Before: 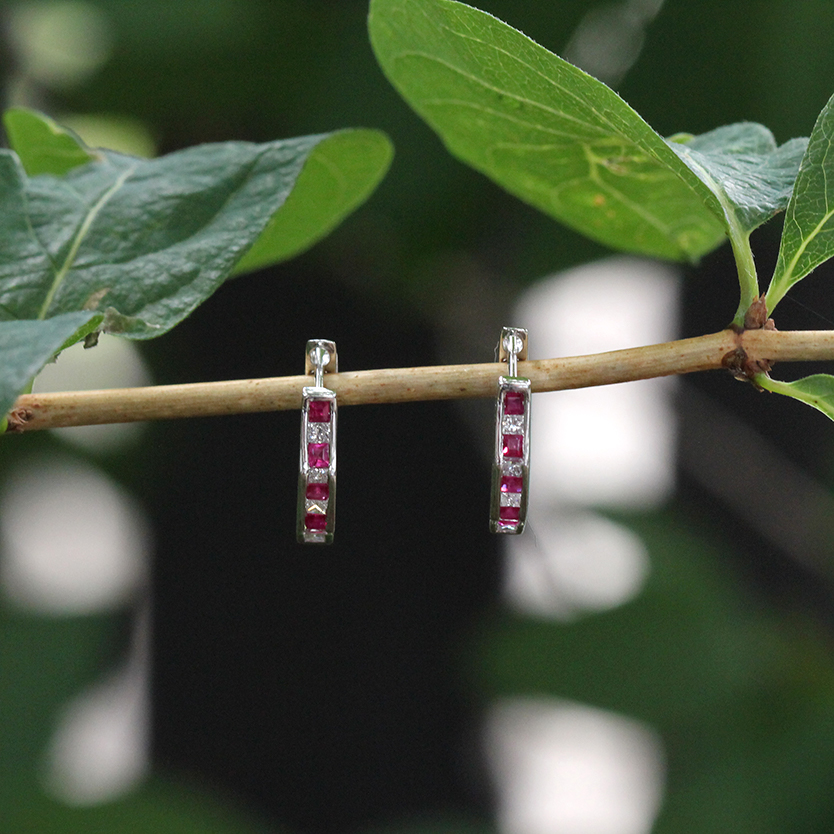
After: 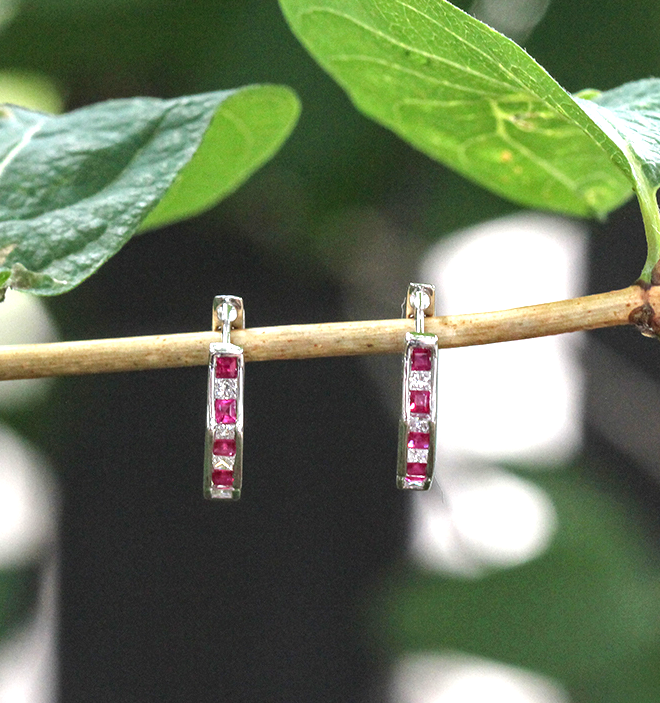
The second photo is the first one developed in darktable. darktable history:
crop: left 11.225%, top 5.381%, right 9.565%, bottom 10.314%
local contrast: detail 130%
exposure: black level correction 0, exposure 1.1 EV, compensate exposure bias true, compensate highlight preservation false
